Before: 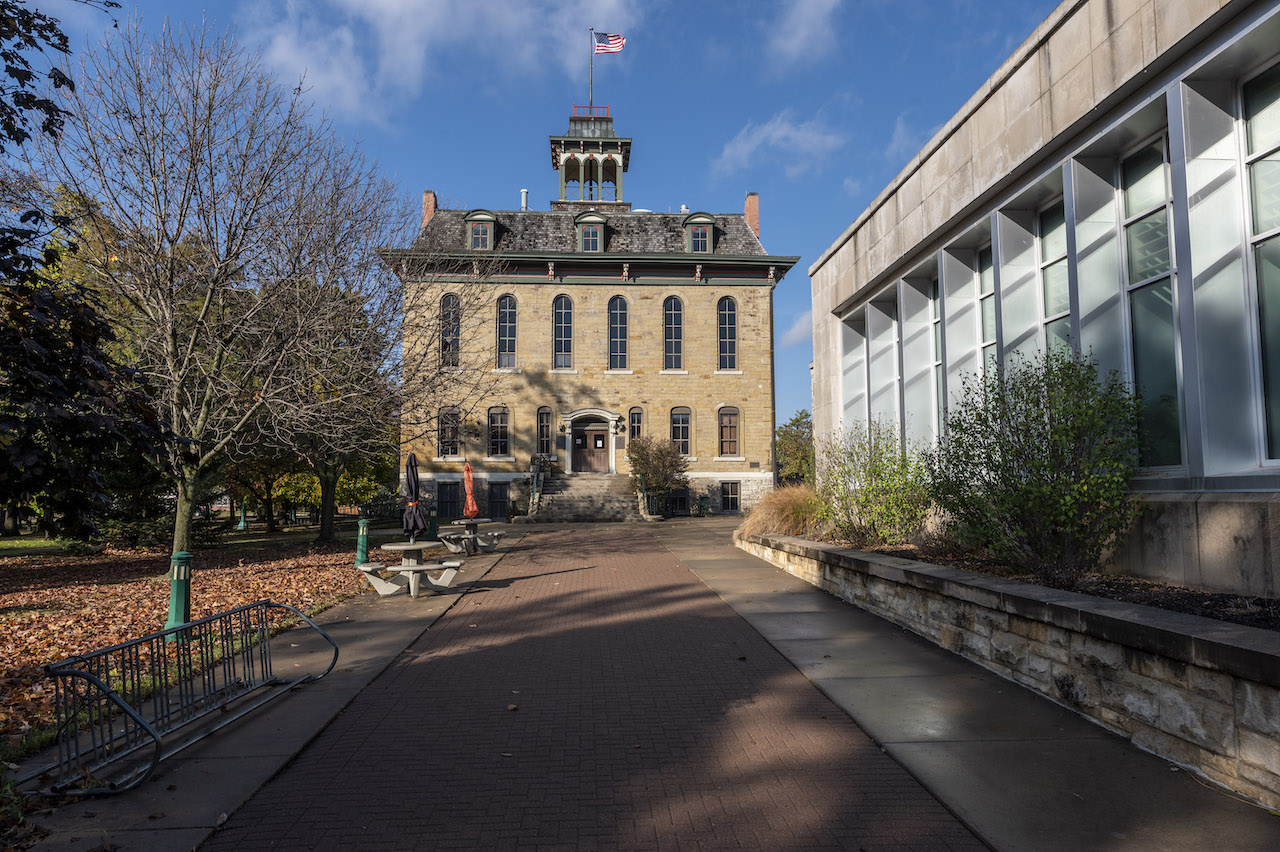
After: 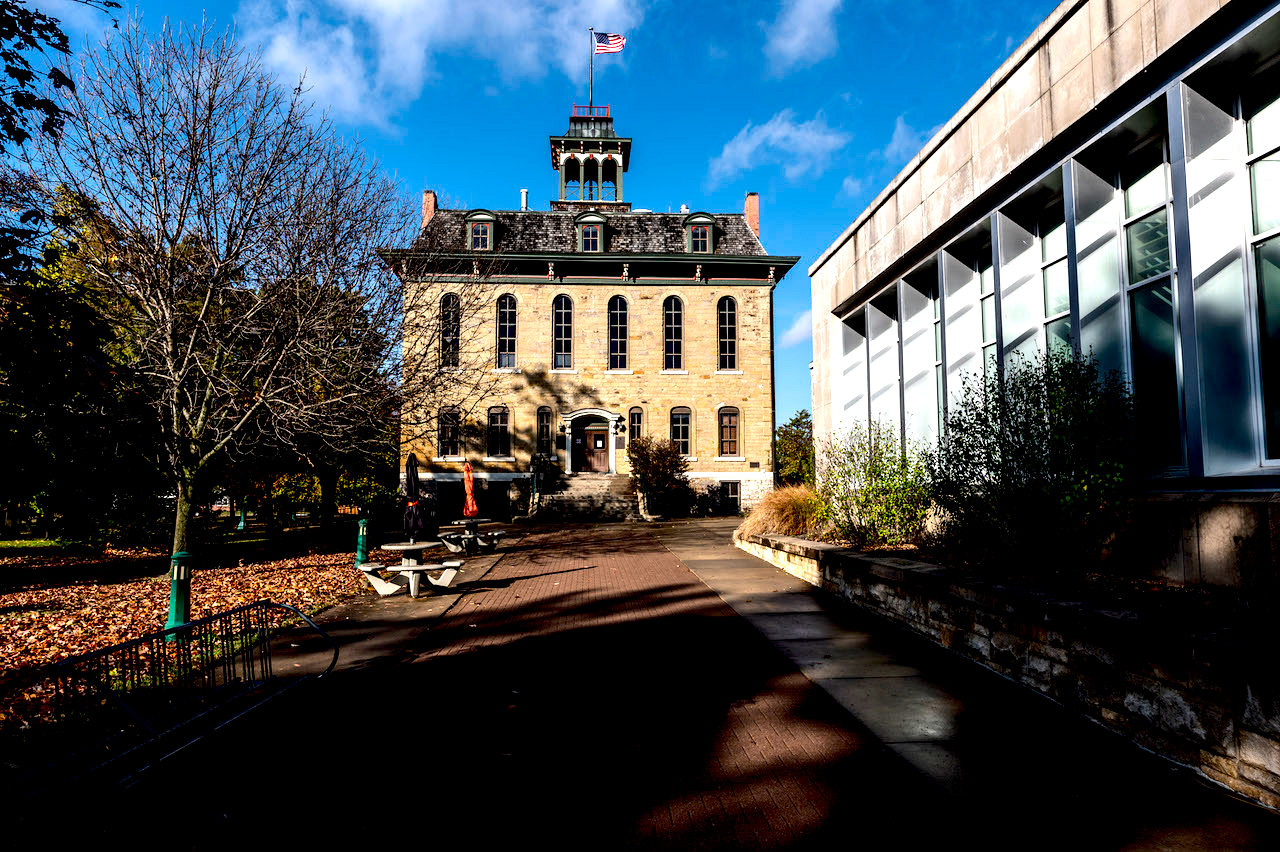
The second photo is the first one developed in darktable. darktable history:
exposure: black level correction 0.056, exposure -0.039 EV, compensate highlight preservation false
tone equalizer: -8 EV -1.08 EV, -7 EV -1.01 EV, -6 EV -0.867 EV, -5 EV -0.578 EV, -3 EV 0.578 EV, -2 EV 0.867 EV, -1 EV 1.01 EV, +0 EV 1.08 EV, edges refinement/feathering 500, mask exposure compensation -1.57 EV, preserve details no
